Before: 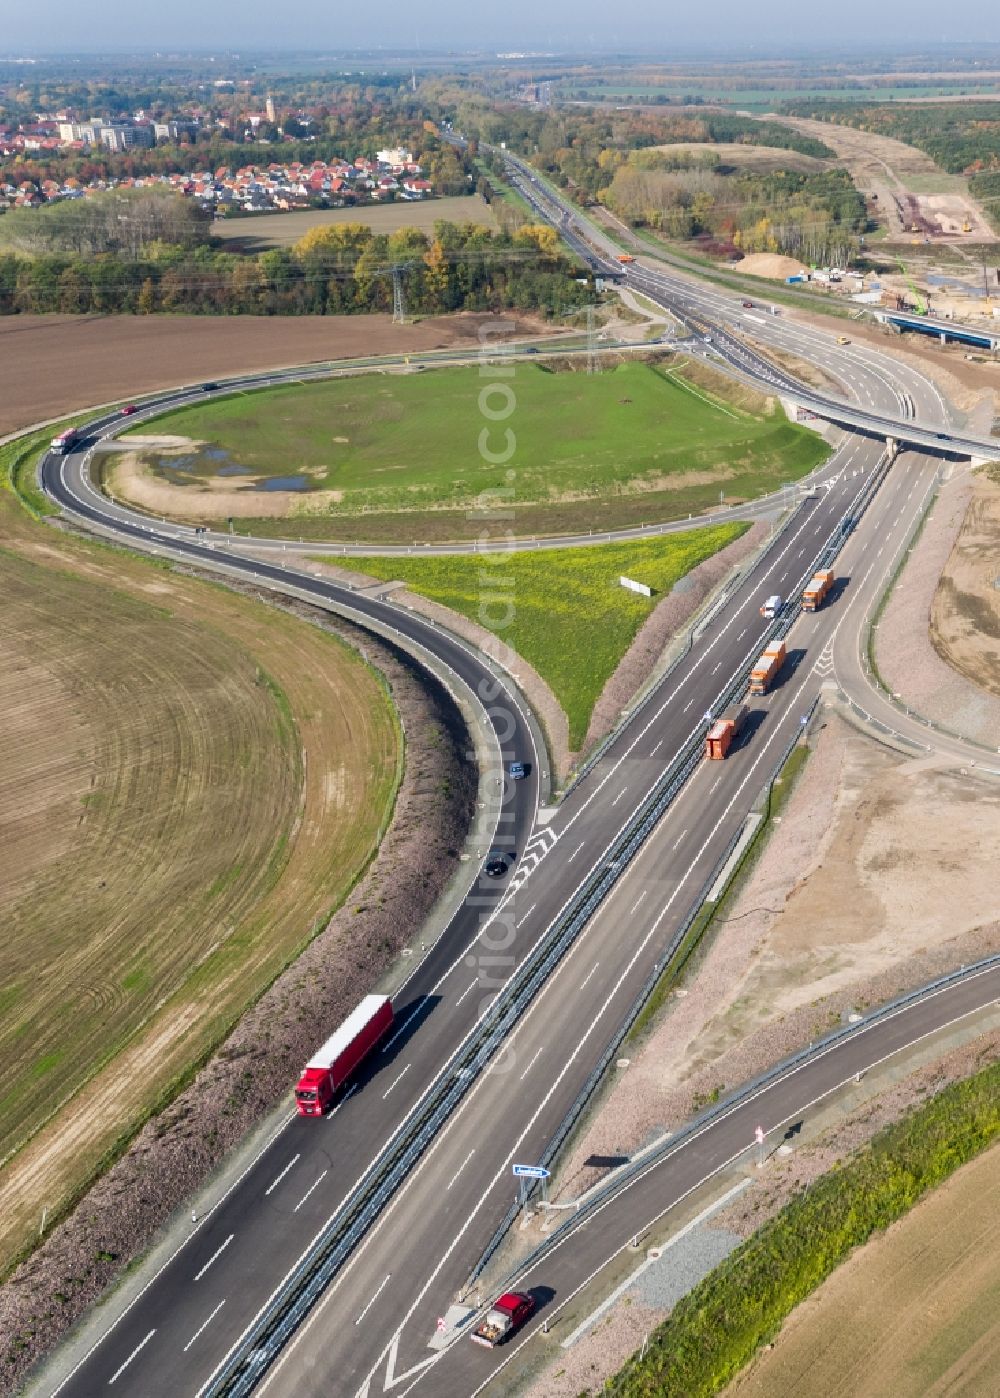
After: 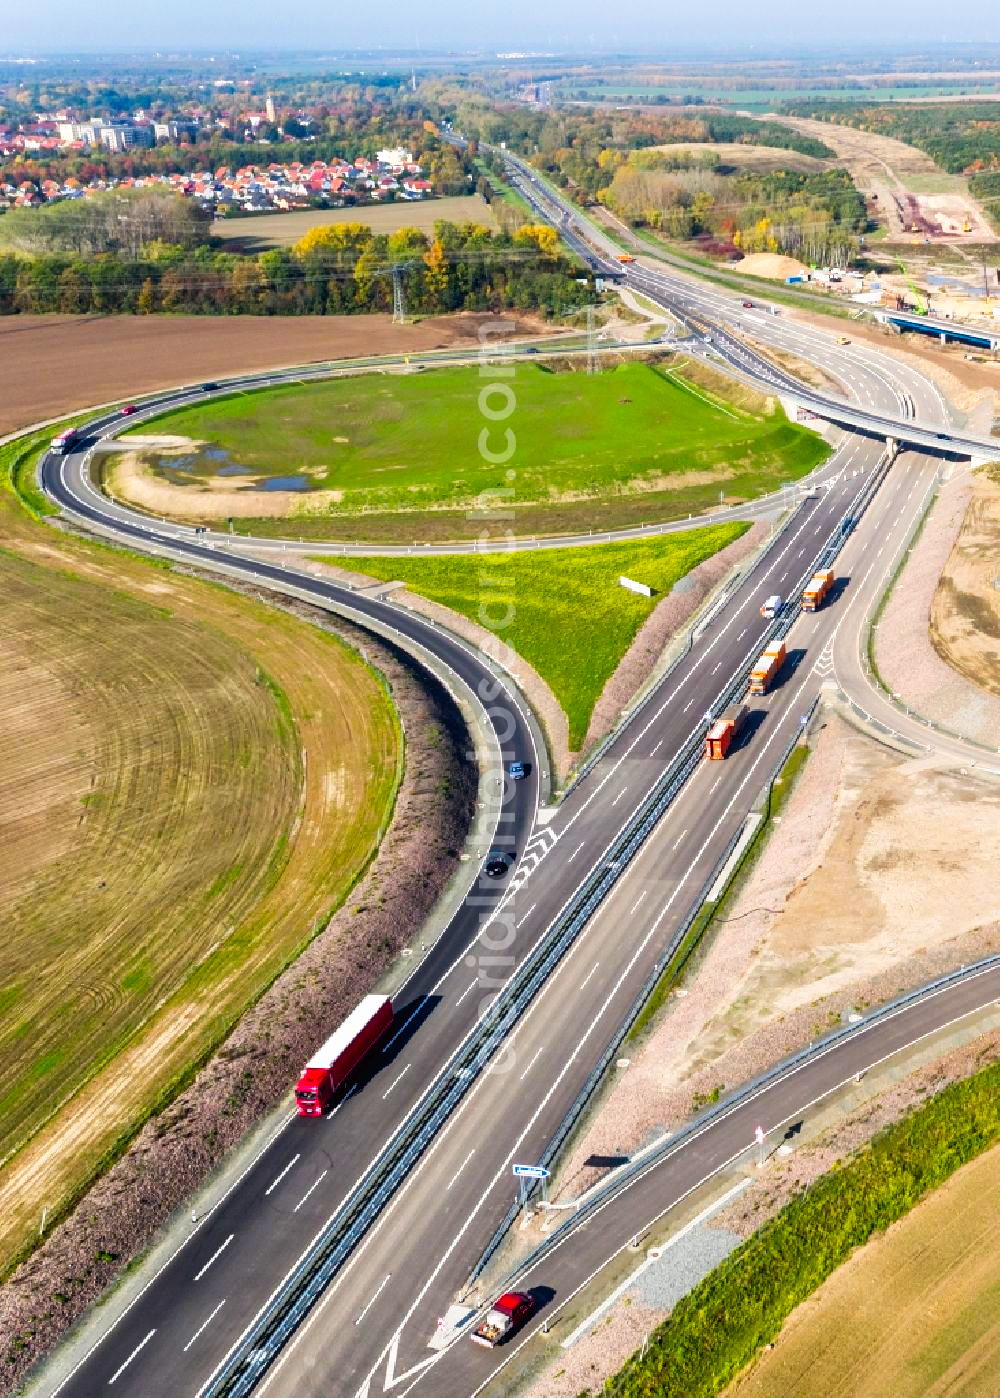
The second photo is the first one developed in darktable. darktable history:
color balance rgb: perceptual saturation grading › global saturation 31.043%
tone curve: curves: ch0 [(0, 0) (0.003, 0.016) (0.011, 0.016) (0.025, 0.016) (0.044, 0.017) (0.069, 0.026) (0.1, 0.044) (0.136, 0.074) (0.177, 0.121) (0.224, 0.183) (0.277, 0.248) (0.335, 0.326) (0.399, 0.413) (0.468, 0.511) (0.543, 0.612) (0.623, 0.717) (0.709, 0.818) (0.801, 0.911) (0.898, 0.979) (1, 1)], preserve colors none
